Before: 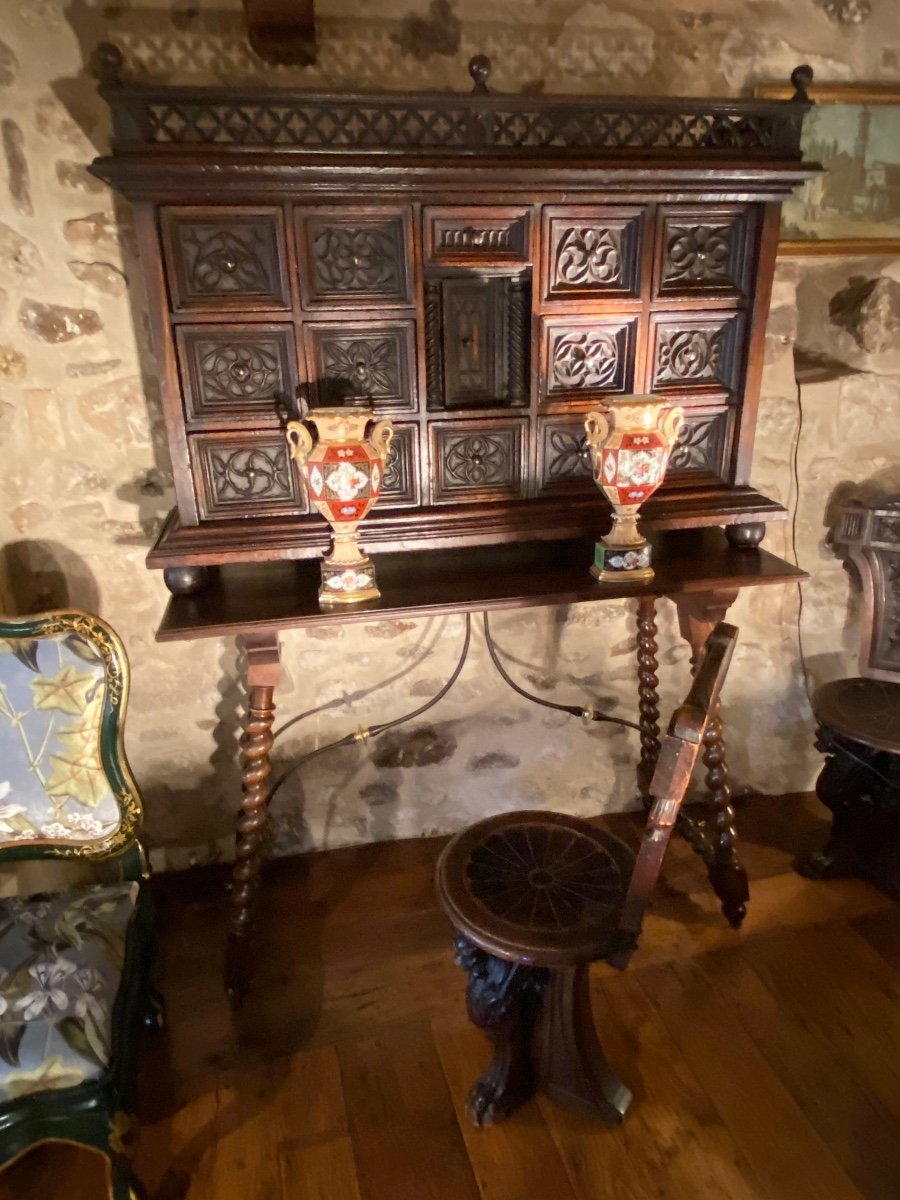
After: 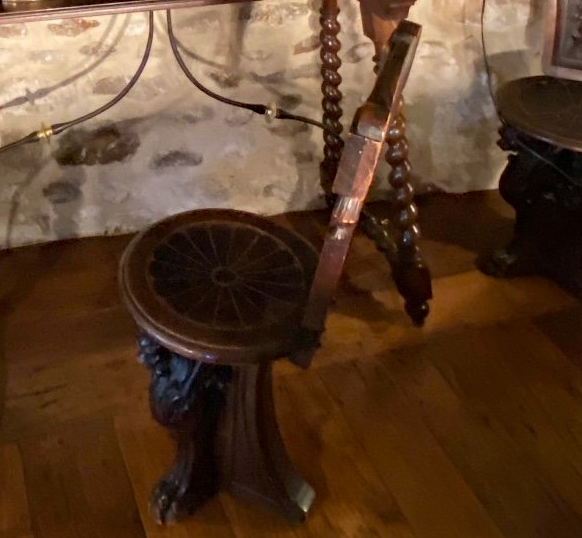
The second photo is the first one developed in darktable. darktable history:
crop and rotate: left 35.243%, top 50.223%, bottom 4.913%
haze removal: compatibility mode true, adaptive false
